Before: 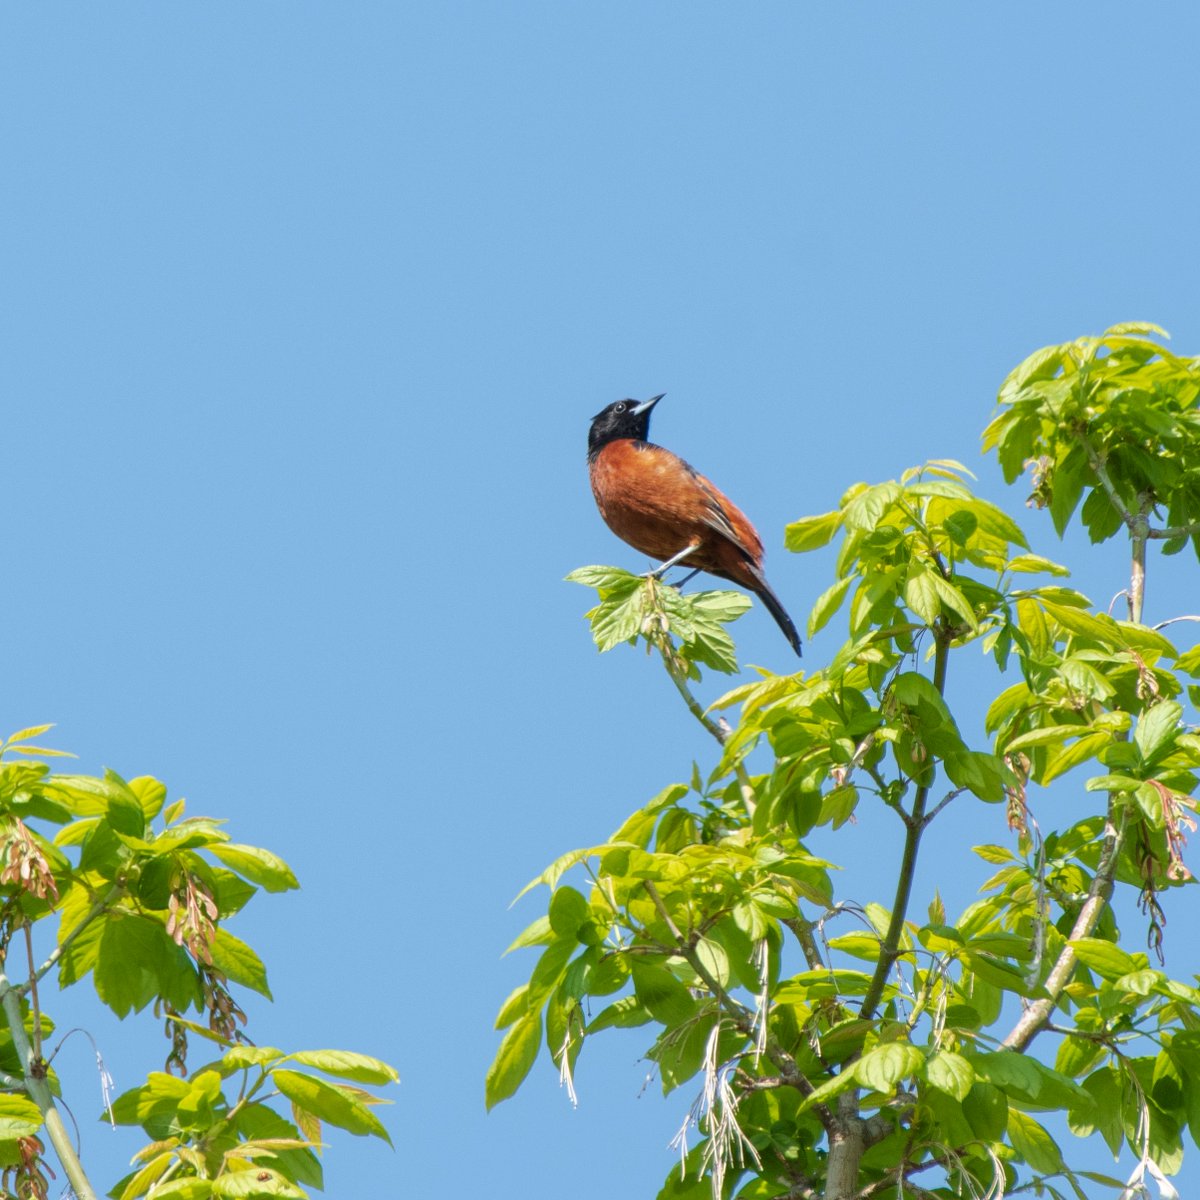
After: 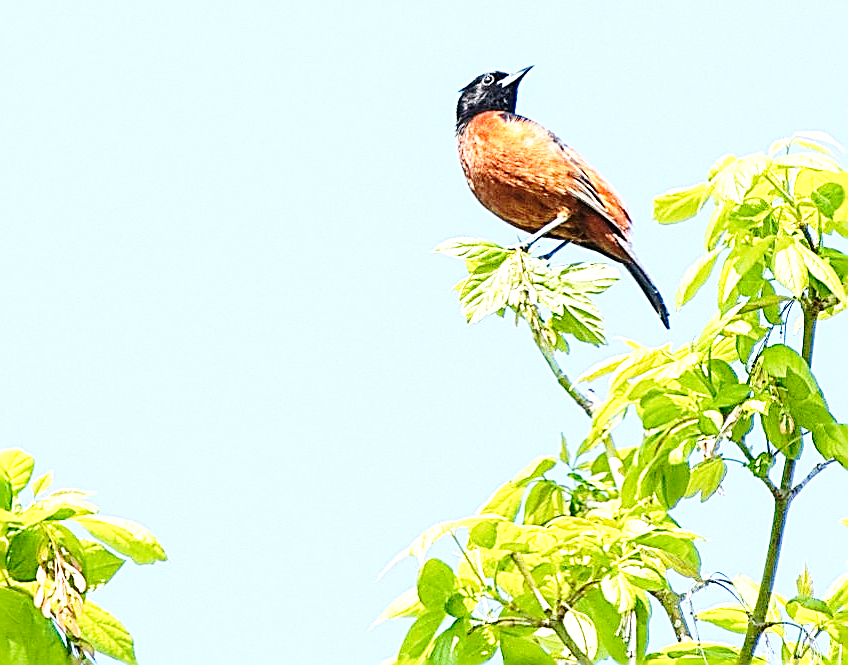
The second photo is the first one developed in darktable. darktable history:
sharpen: amount 1.991
base curve: curves: ch0 [(0, 0) (0.028, 0.03) (0.121, 0.232) (0.46, 0.748) (0.859, 0.968) (1, 1)], preserve colors none
crop: left 11.052%, top 27.335%, right 18.237%, bottom 17.197%
exposure: black level correction 0, exposure 0.952 EV, compensate exposure bias true, compensate highlight preservation false
